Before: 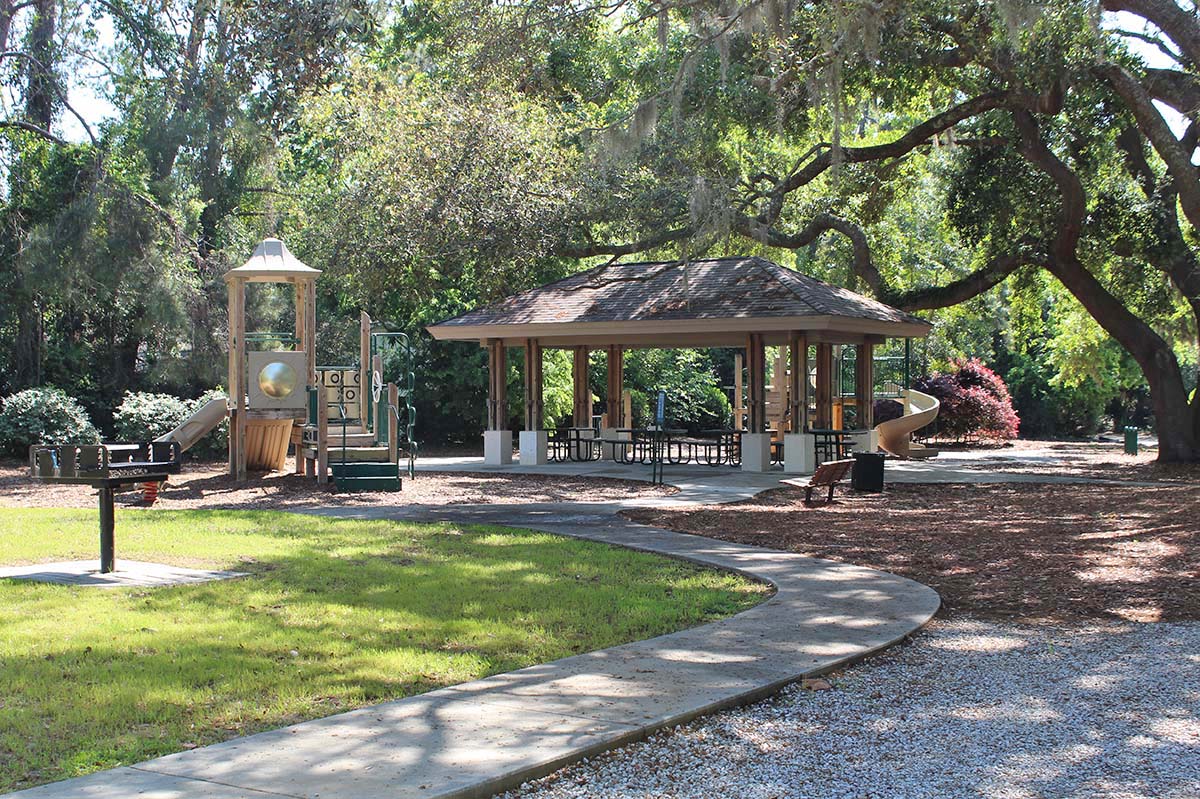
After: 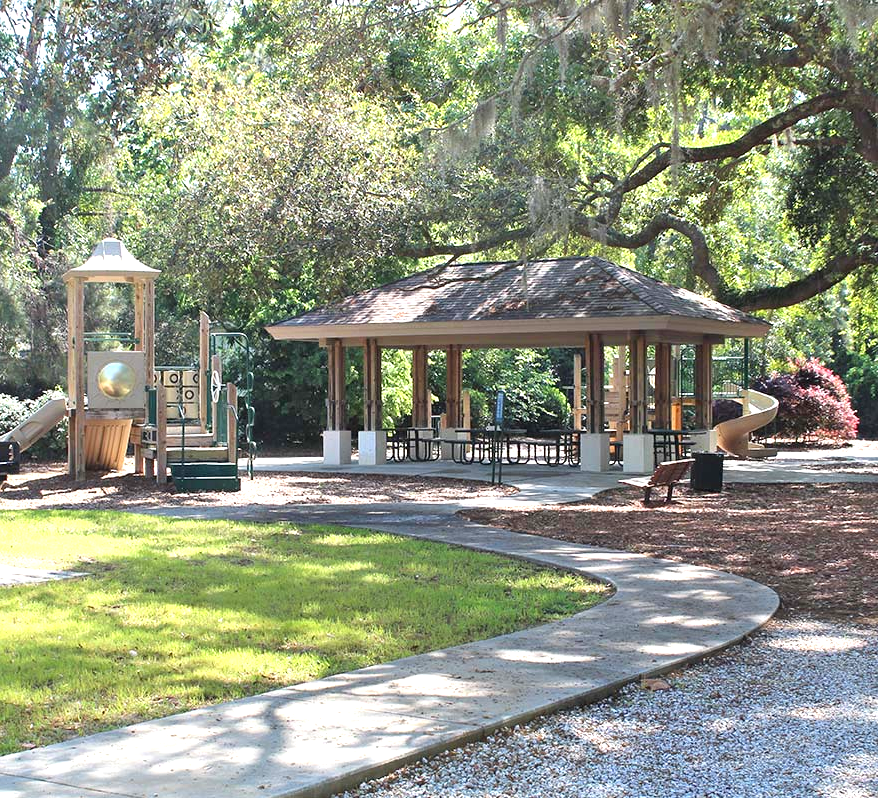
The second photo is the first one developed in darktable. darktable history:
exposure: black level correction 0, exposure 0.7 EV, compensate exposure bias true, compensate highlight preservation false
crop: left 13.443%, right 13.31%
